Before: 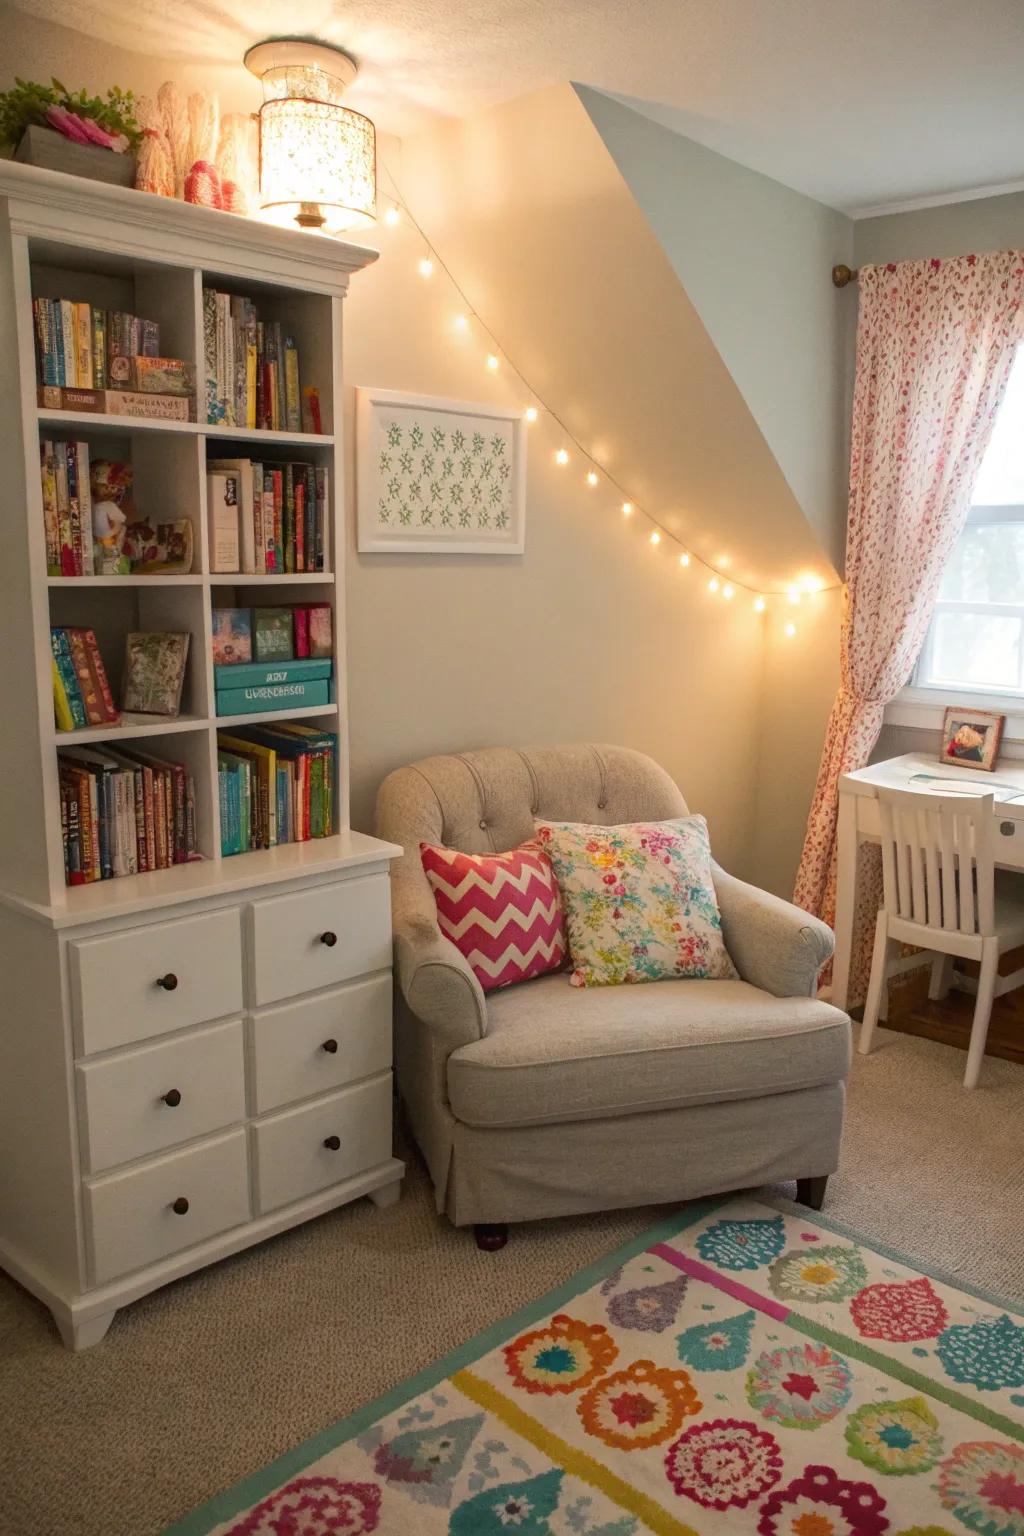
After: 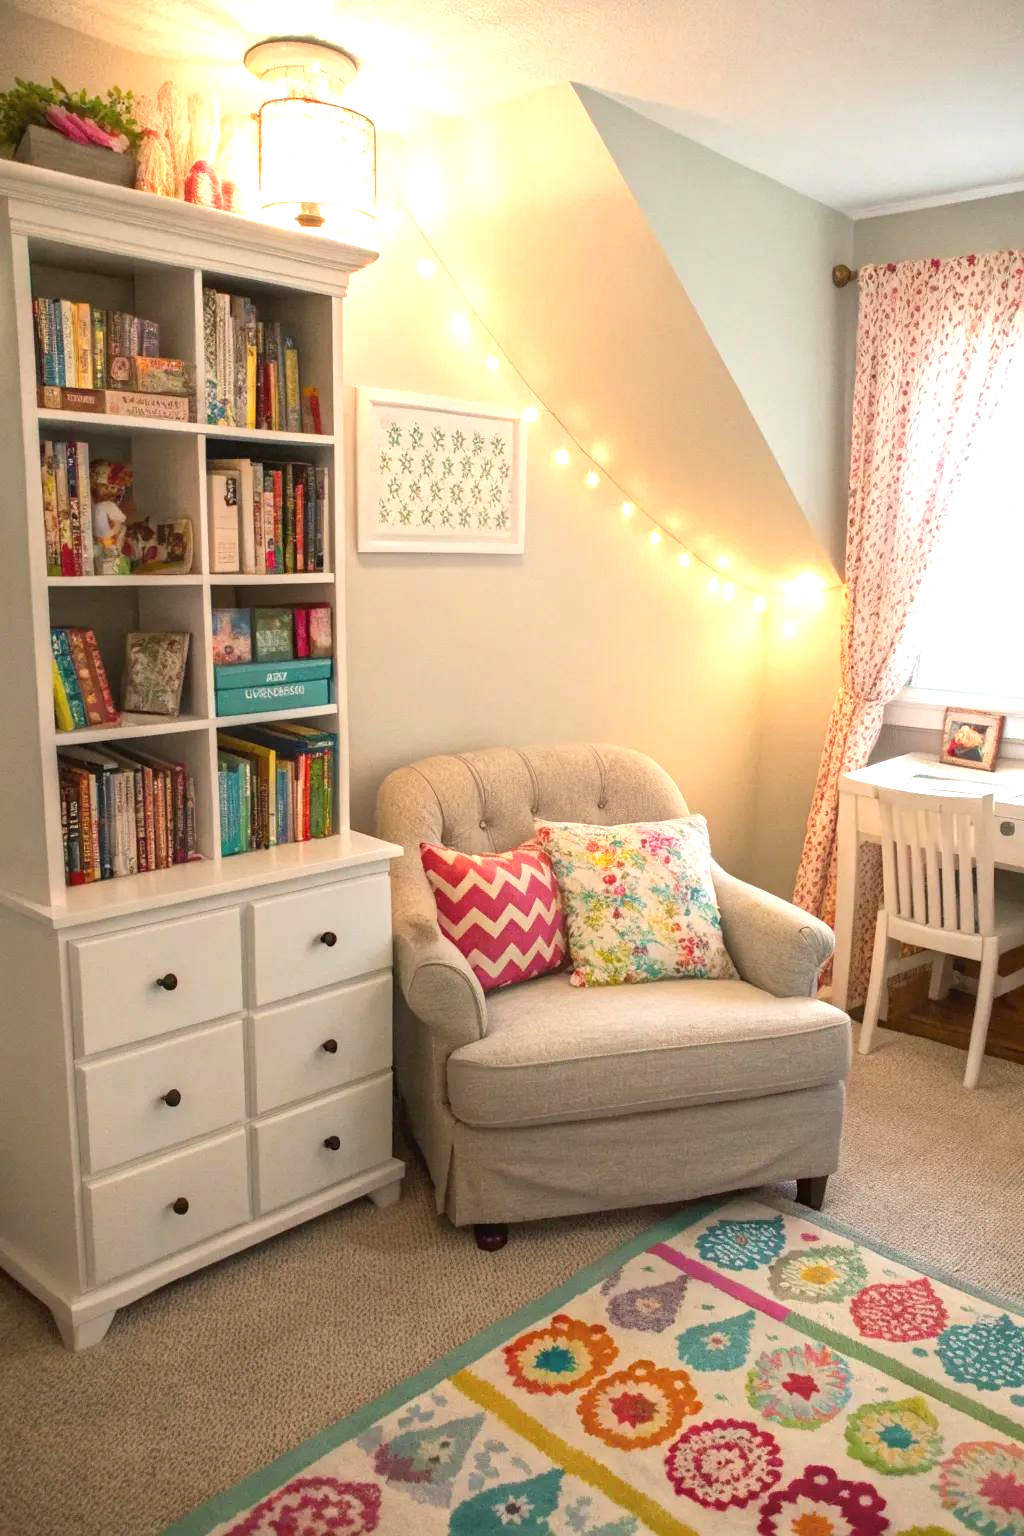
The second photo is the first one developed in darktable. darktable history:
exposure: black level correction 0, exposure 0.898 EV, compensate highlight preservation false
